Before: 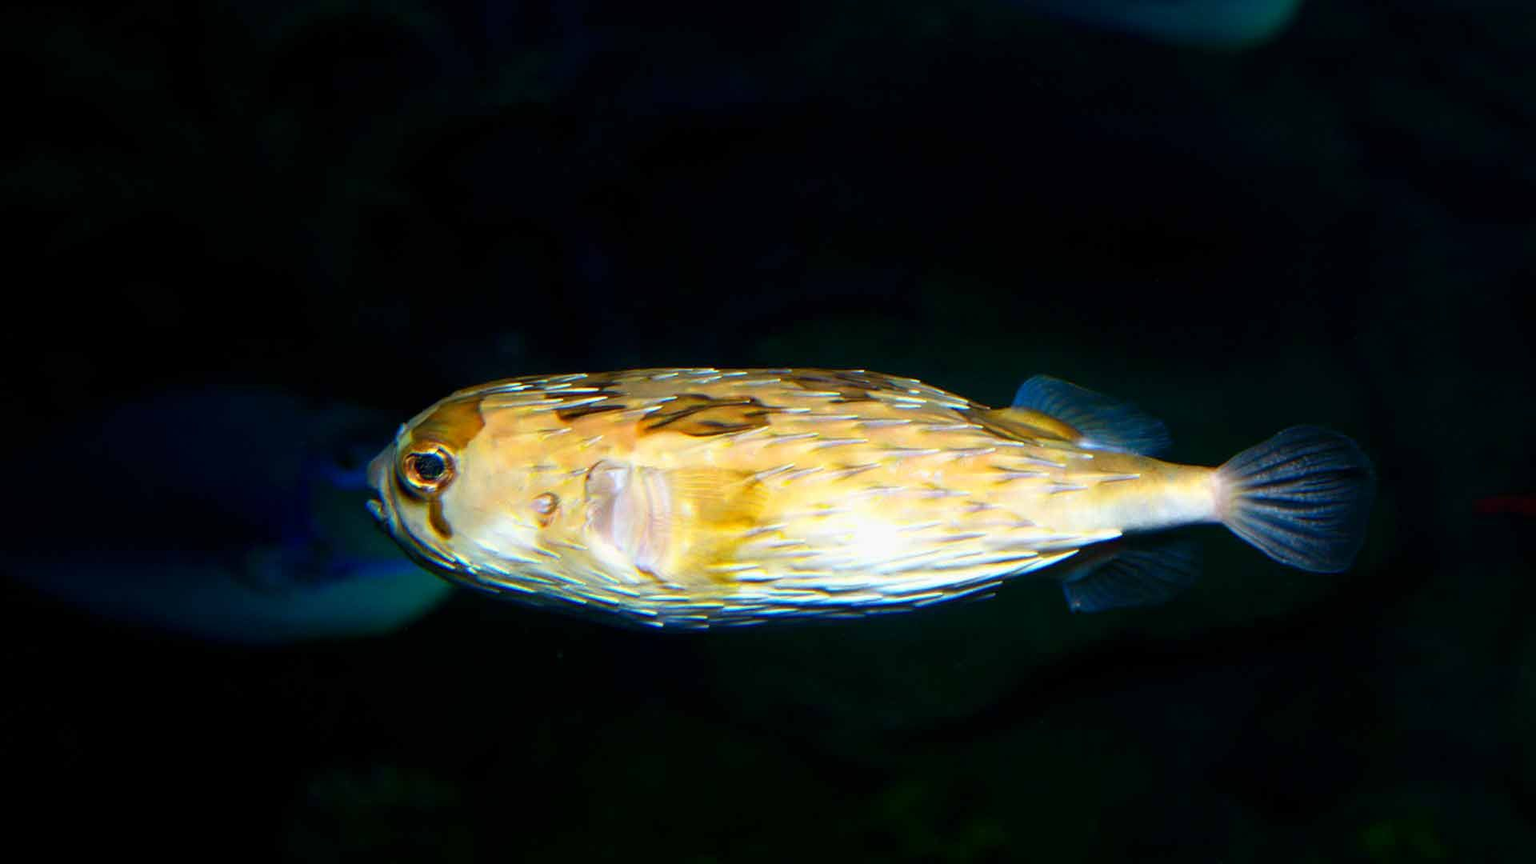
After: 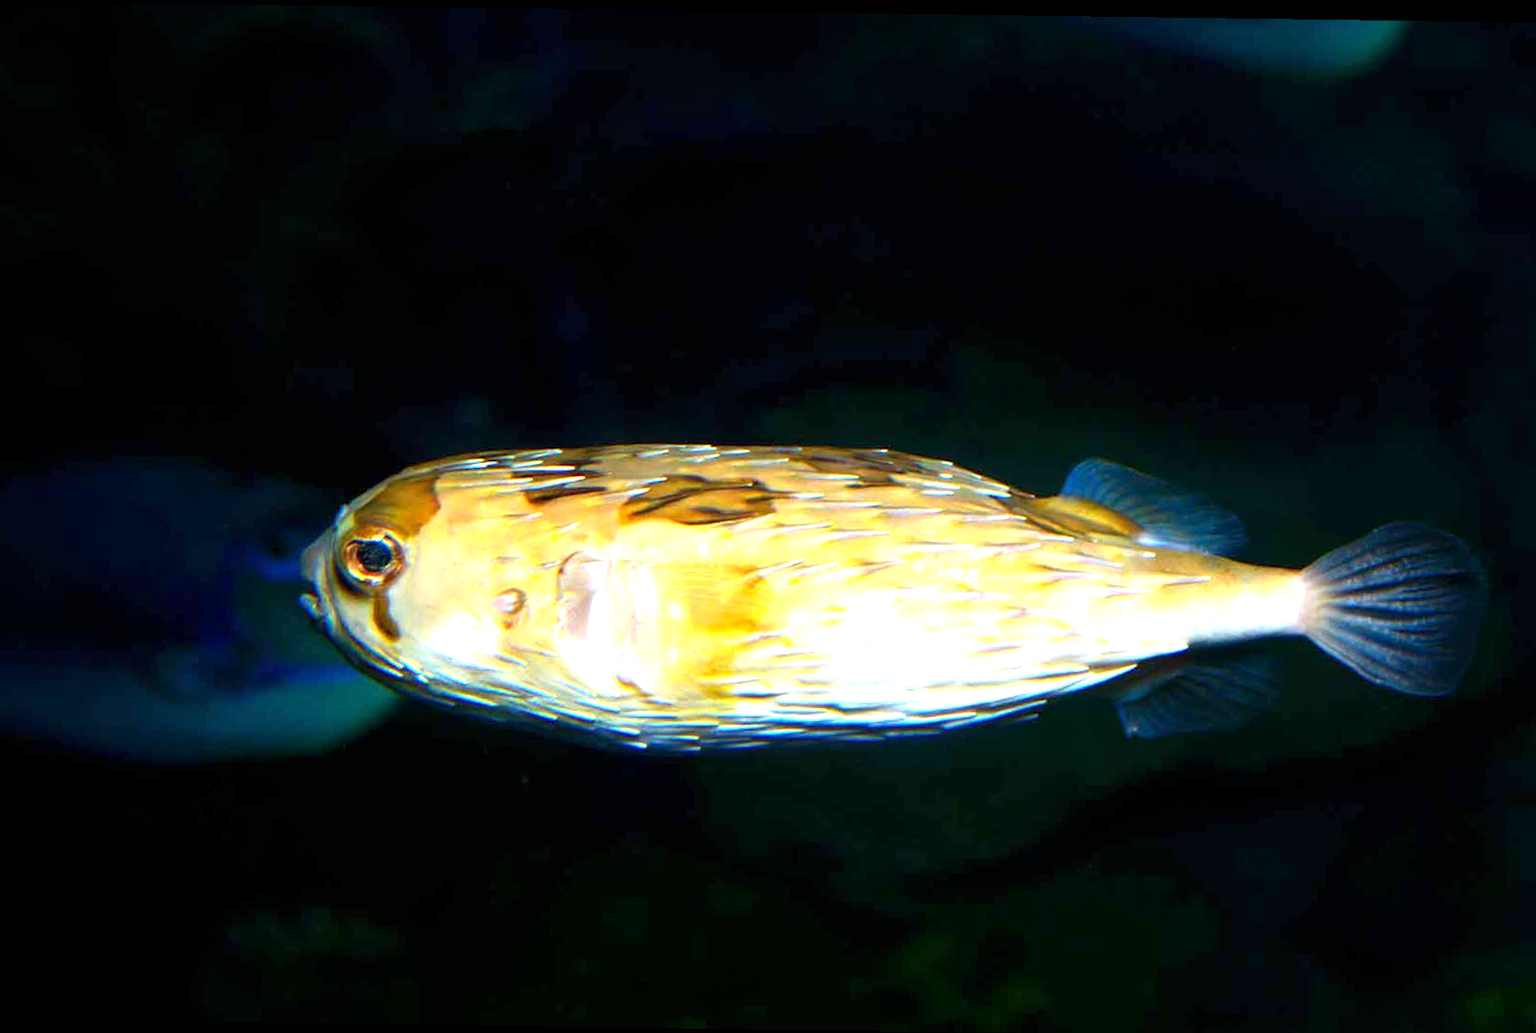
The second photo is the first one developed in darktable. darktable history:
exposure: exposure 0.74 EV, compensate highlight preservation false
rotate and perspective: rotation 0.8°, automatic cropping off
crop: left 7.598%, right 7.873%
tone equalizer: -8 EV -0.55 EV
